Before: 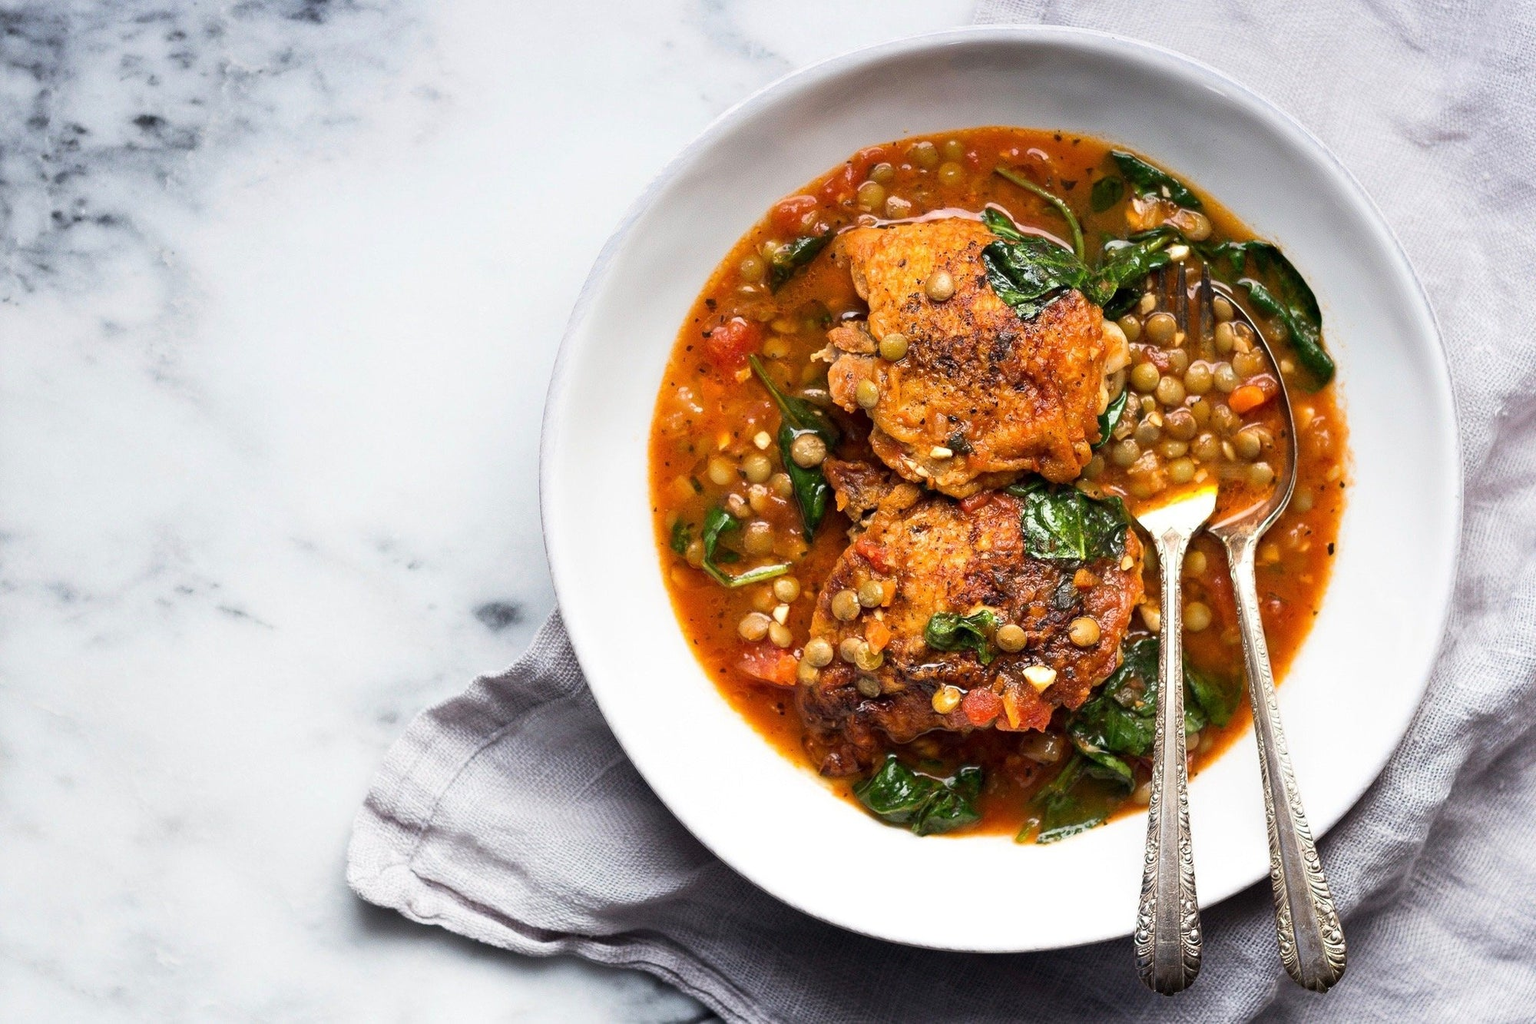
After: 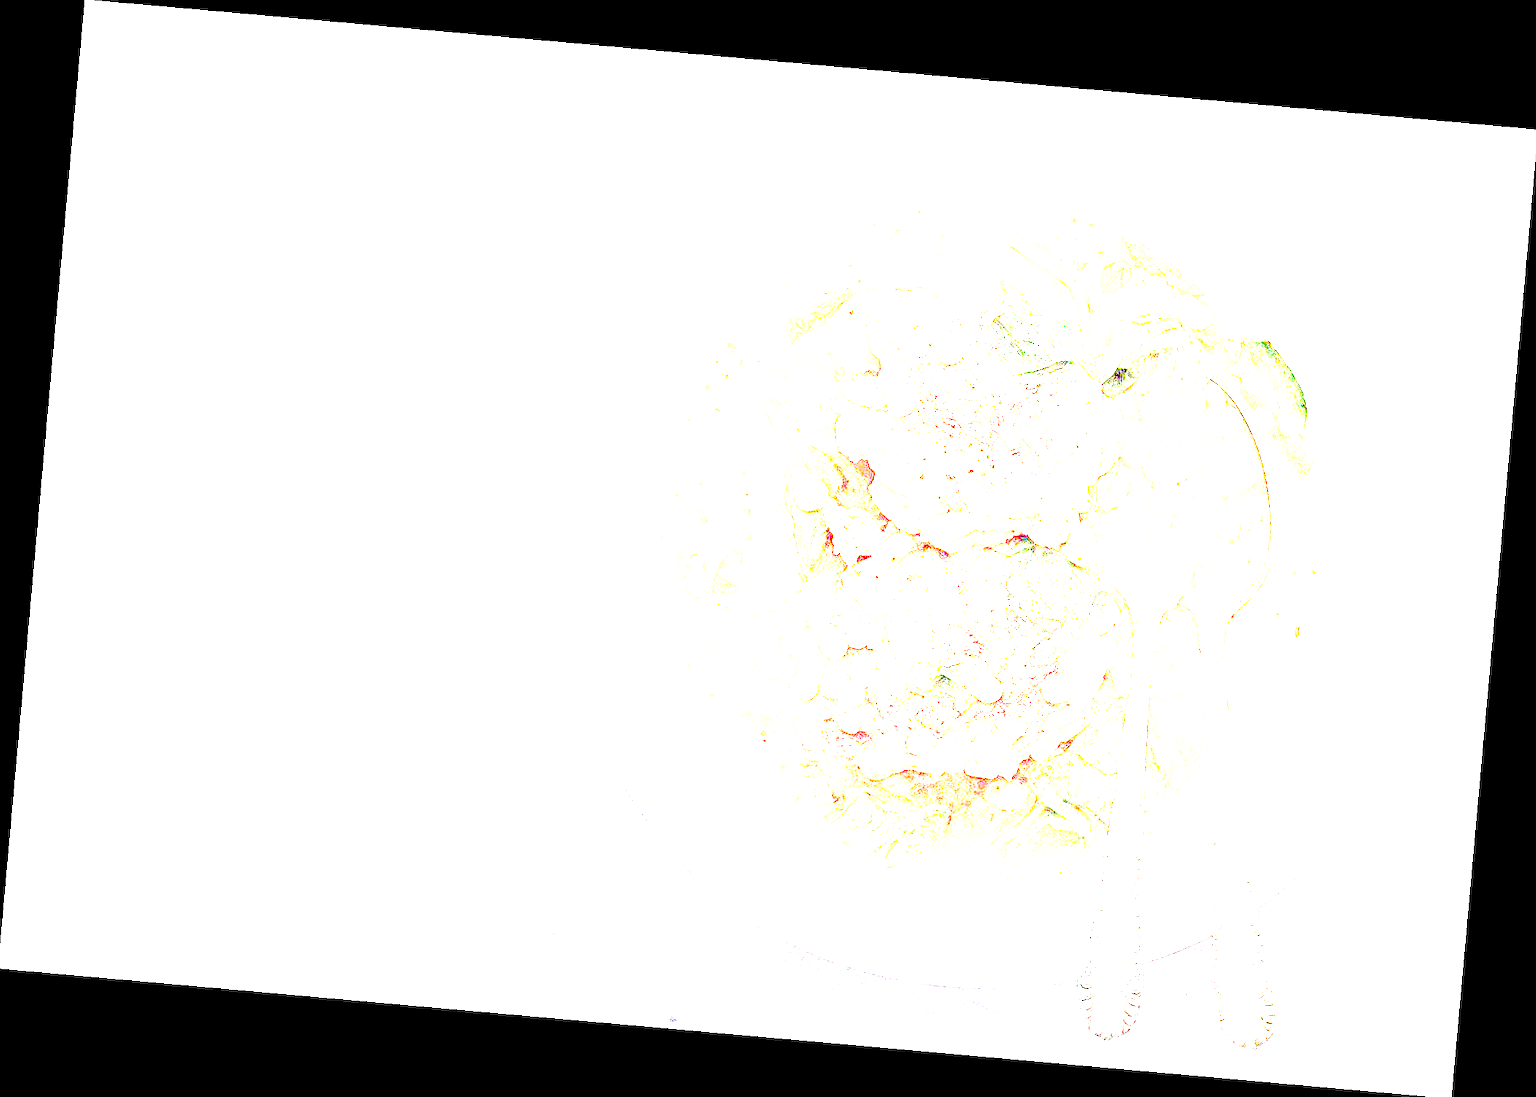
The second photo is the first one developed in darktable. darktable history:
rotate and perspective: rotation 5.12°, automatic cropping off
crop and rotate: left 0.126%
exposure: exposure 8 EV, compensate highlight preservation false
sharpen: on, module defaults
base curve: curves: ch0 [(0, 0) (0.008, 0.007) (0.022, 0.029) (0.048, 0.089) (0.092, 0.197) (0.191, 0.399) (0.275, 0.534) (0.357, 0.65) (0.477, 0.78) (0.542, 0.833) (0.799, 0.973) (1, 1)], preserve colors none
